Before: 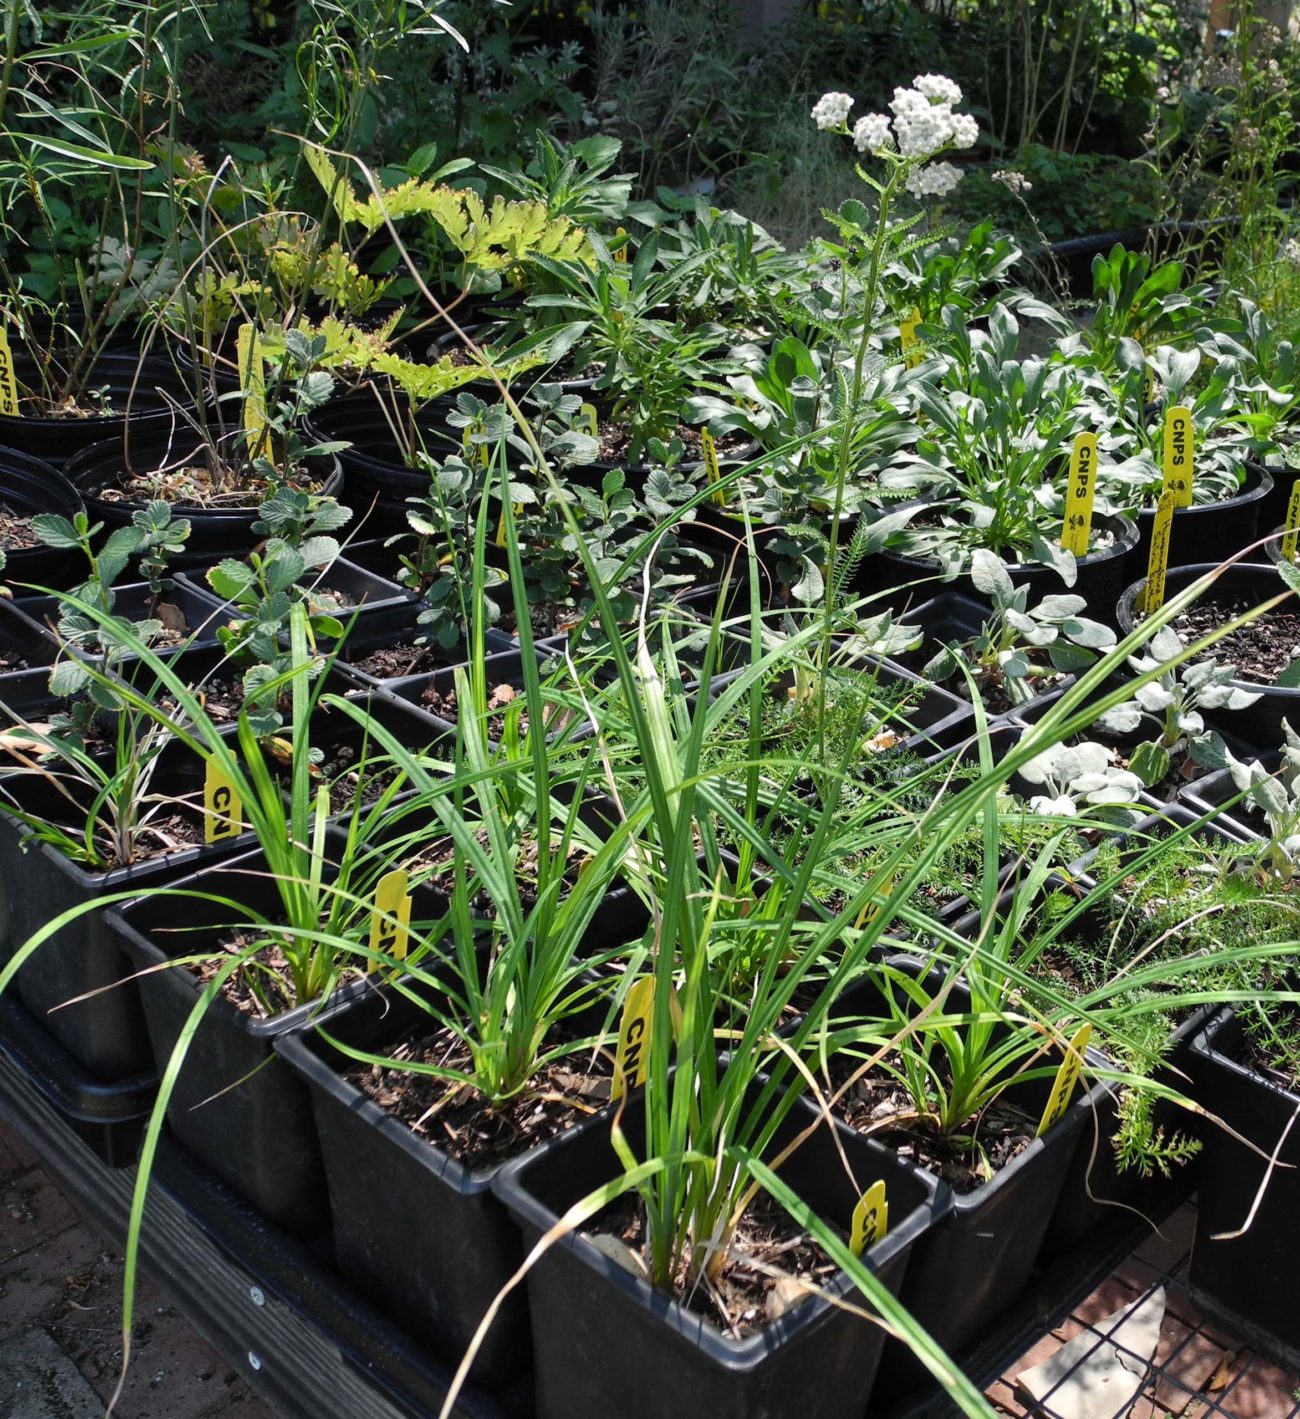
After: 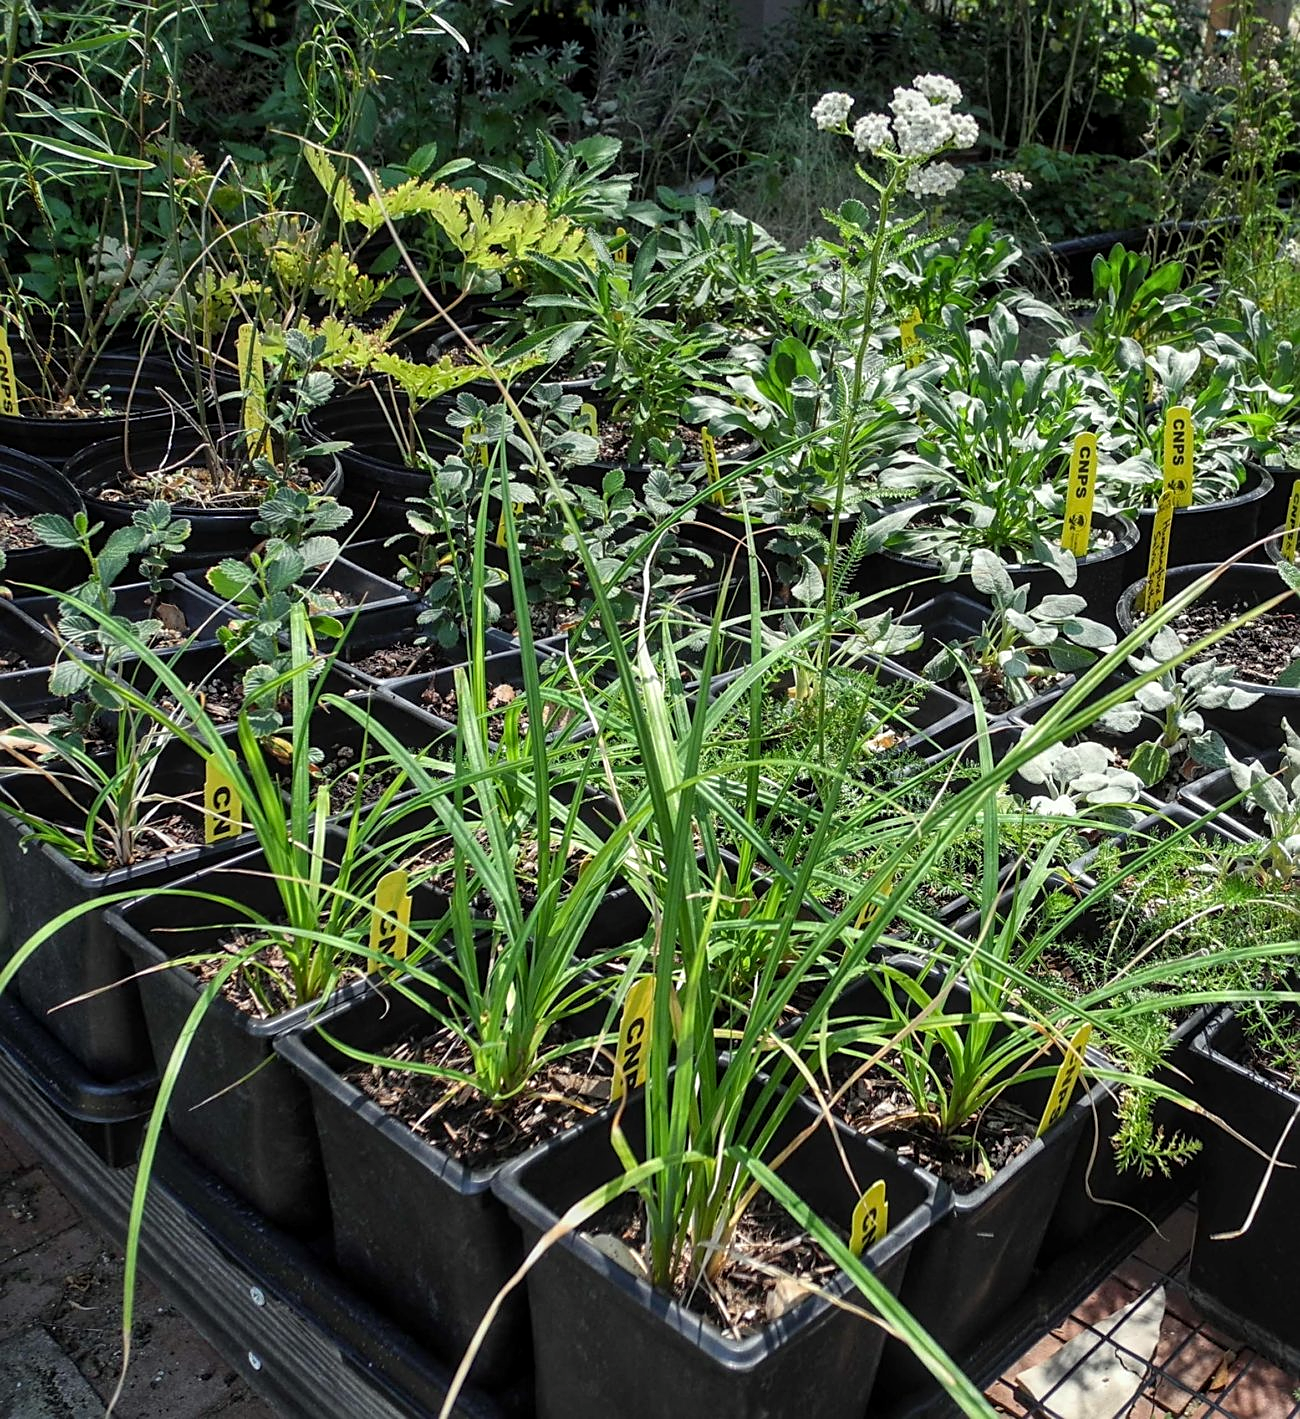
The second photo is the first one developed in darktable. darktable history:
color correction: highlights a* -2.5, highlights b* 2.41
sharpen: on, module defaults
local contrast: on, module defaults
